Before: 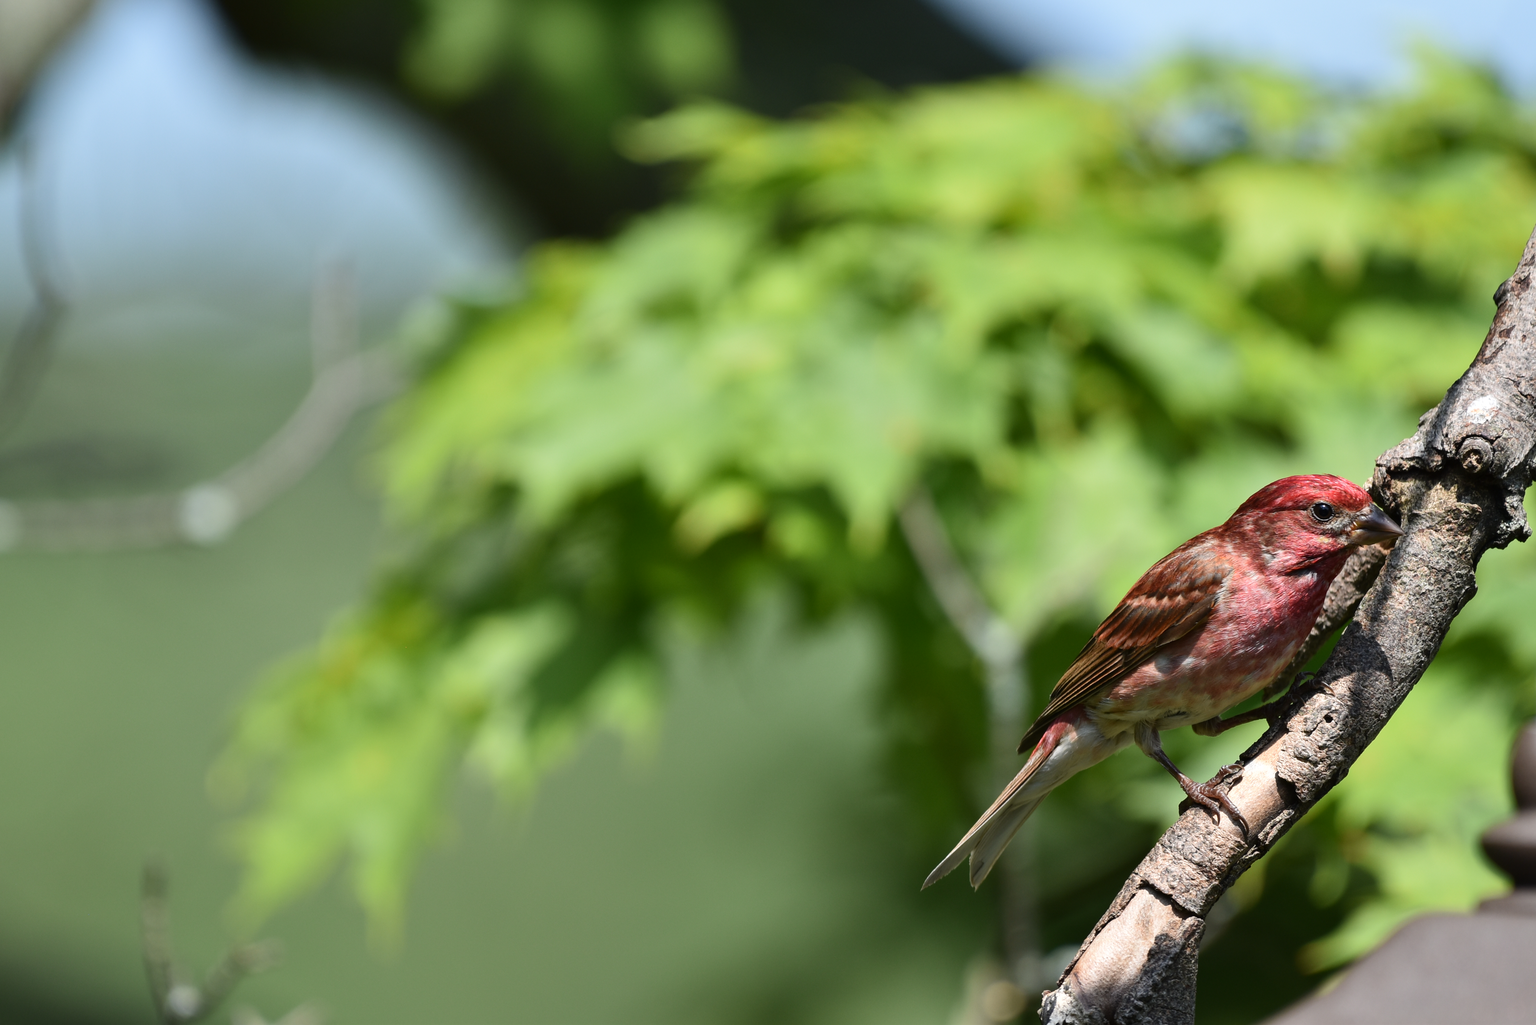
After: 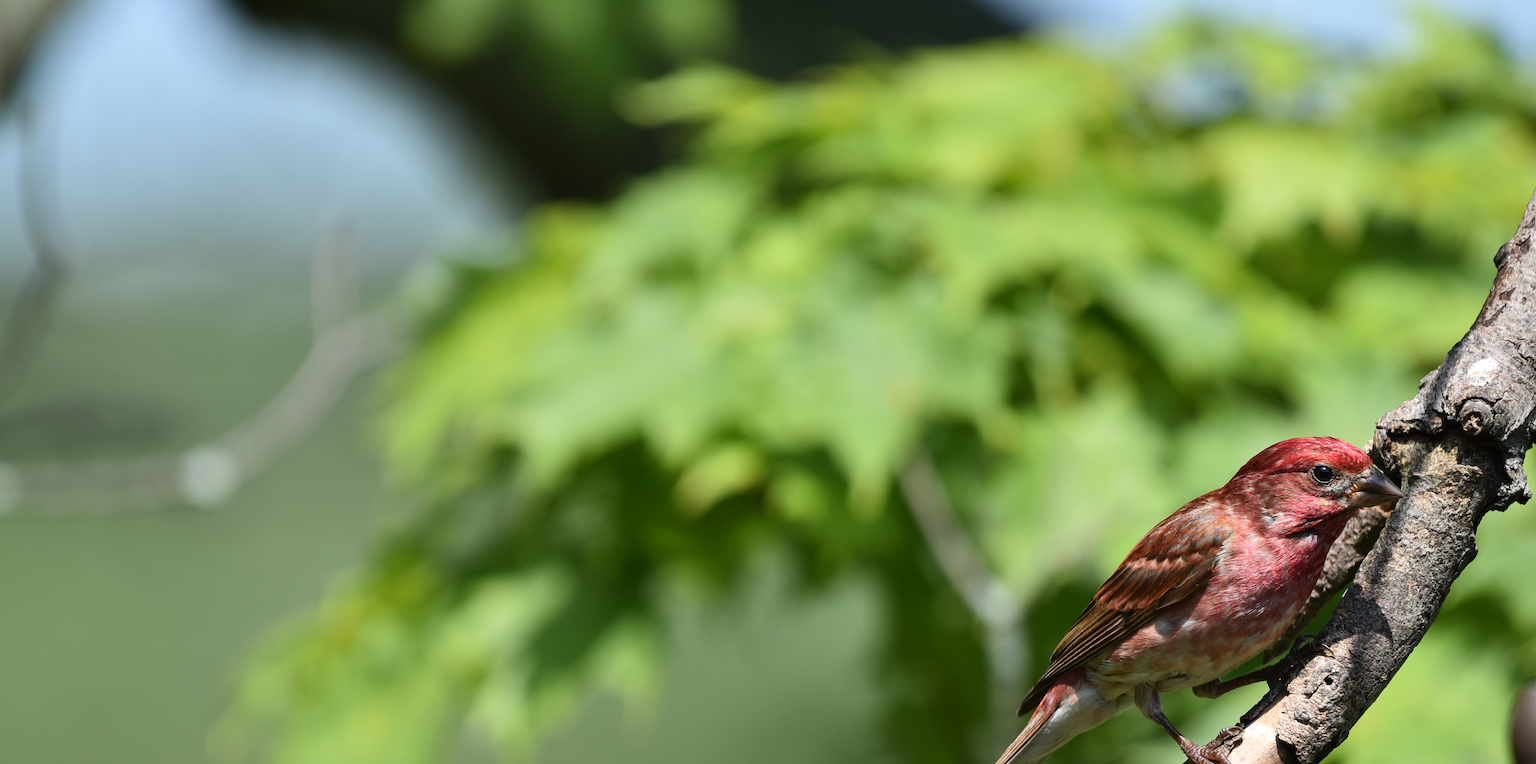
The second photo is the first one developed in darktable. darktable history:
crop: top 3.708%, bottom 21.648%
